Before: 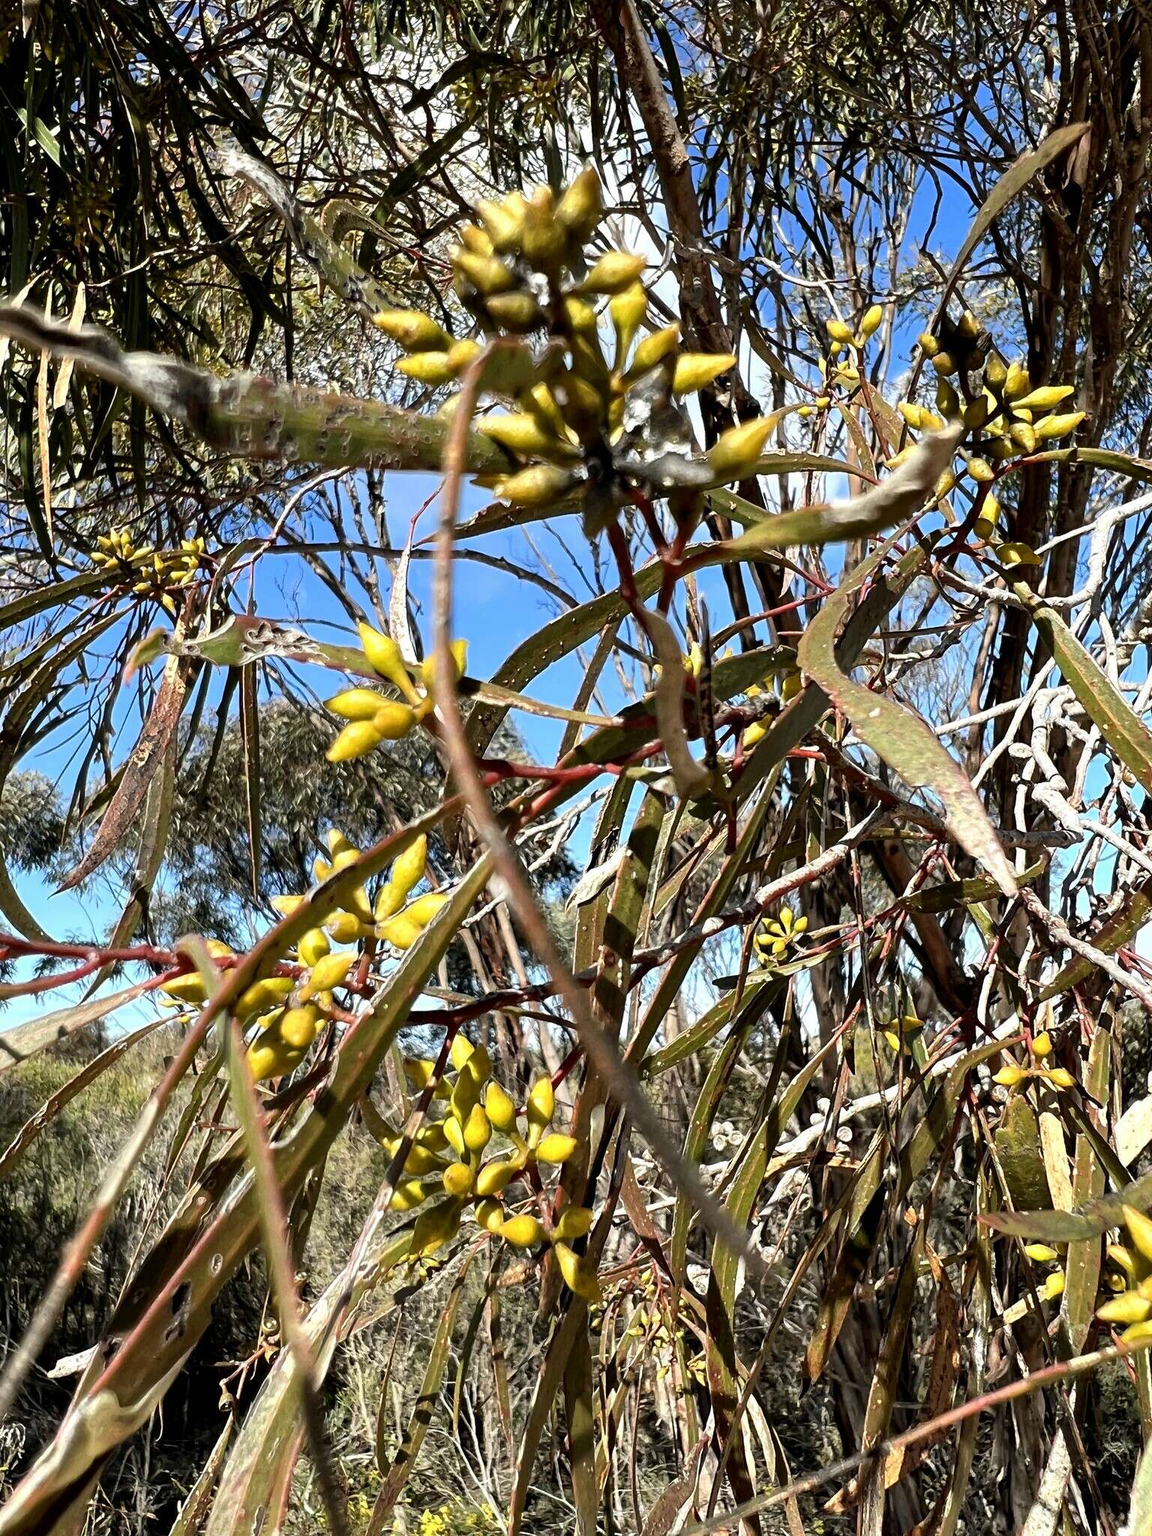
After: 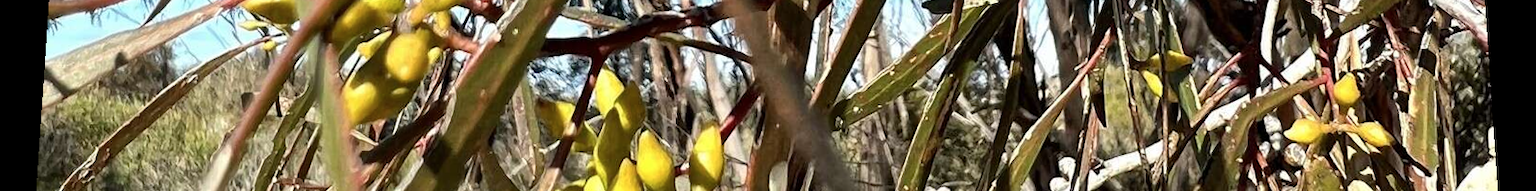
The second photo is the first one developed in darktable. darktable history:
color balance rgb: perceptual saturation grading › global saturation -3%
crop and rotate: top 59.084%, bottom 30.916%
rotate and perspective: rotation 0.128°, lens shift (vertical) -0.181, lens shift (horizontal) -0.044, shear 0.001, automatic cropping off
